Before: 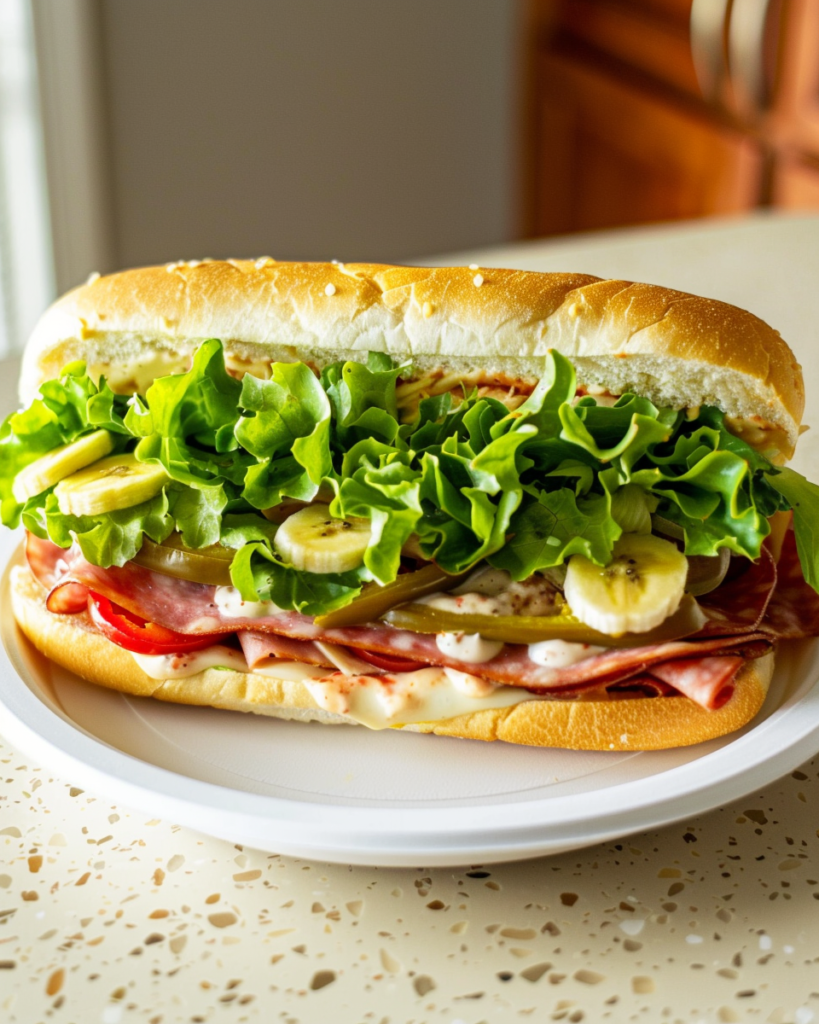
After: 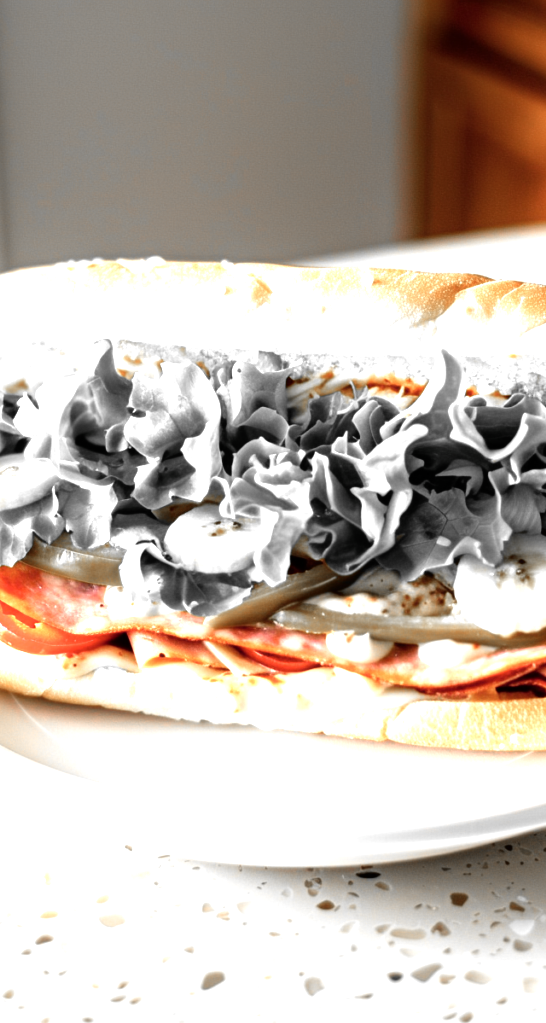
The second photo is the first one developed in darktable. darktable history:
tone equalizer: -8 EV -1.05 EV, -7 EV -0.975 EV, -6 EV -0.854 EV, -5 EV -0.564 EV, -3 EV 0.544 EV, -2 EV 0.883 EV, -1 EV 1 EV, +0 EV 1.08 EV
crop and rotate: left 13.508%, right 19.728%
color zones: curves: ch0 [(0, 0.65) (0.096, 0.644) (0.221, 0.539) (0.429, 0.5) (0.571, 0.5) (0.714, 0.5) (0.857, 0.5) (1, 0.65)]; ch1 [(0, 0.5) (0.143, 0.5) (0.257, -0.002) (0.429, 0.04) (0.571, -0.001) (0.714, -0.015) (0.857, 0.024) (1, 0.5)]
